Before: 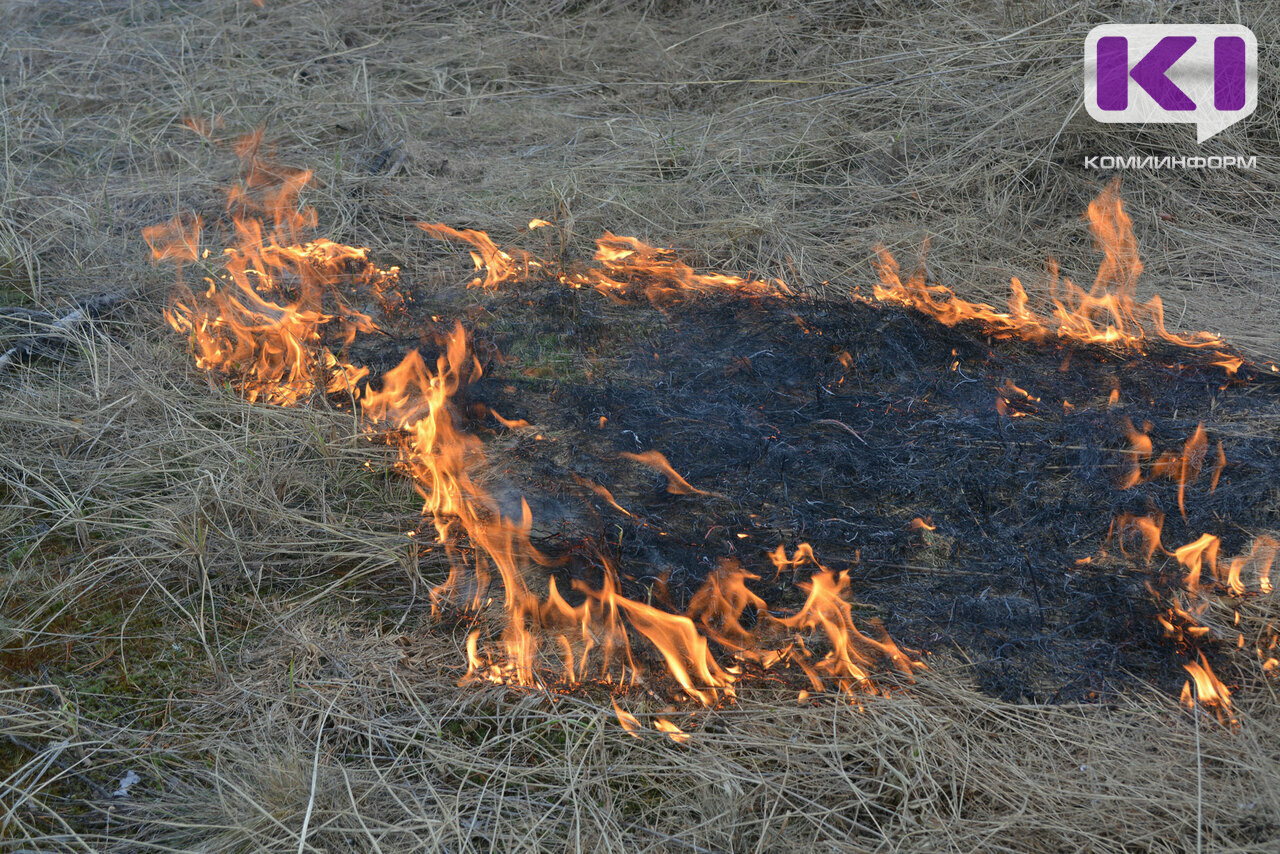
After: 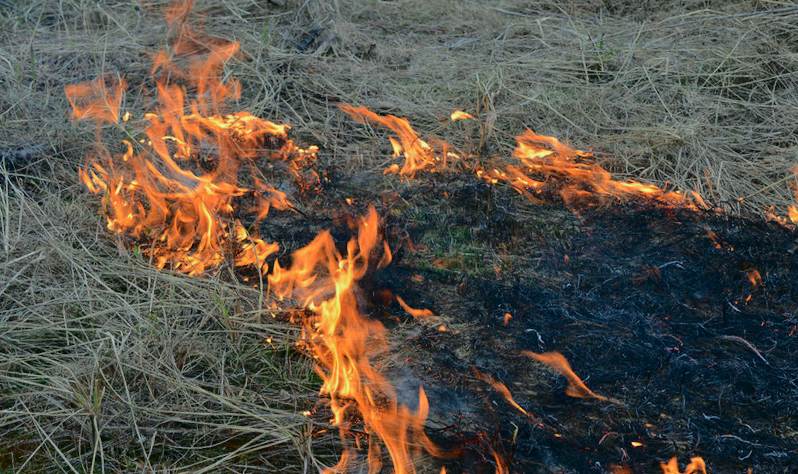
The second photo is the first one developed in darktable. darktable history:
tone curve: curves: ch0 [(0, 0) (0.181, 0.087) (0.498, 0.485) (0.78, 0.742) (0.993, 0.954)]; ch1 [(0, 0) (0.311, 0.149) (0.395, 0.349) (0.488, 0.477) (0.612, 0.641) (1, 1)]; ch2 [(0, 0) (0.5, 0.5) (0.638, 0.667) (1, 1)], color space Lab, independent channels, preserve colors none
crop and rotate: angle -4.99°, left 2.122%, top 6.945%, right 27.566%, bottom 30.519%
